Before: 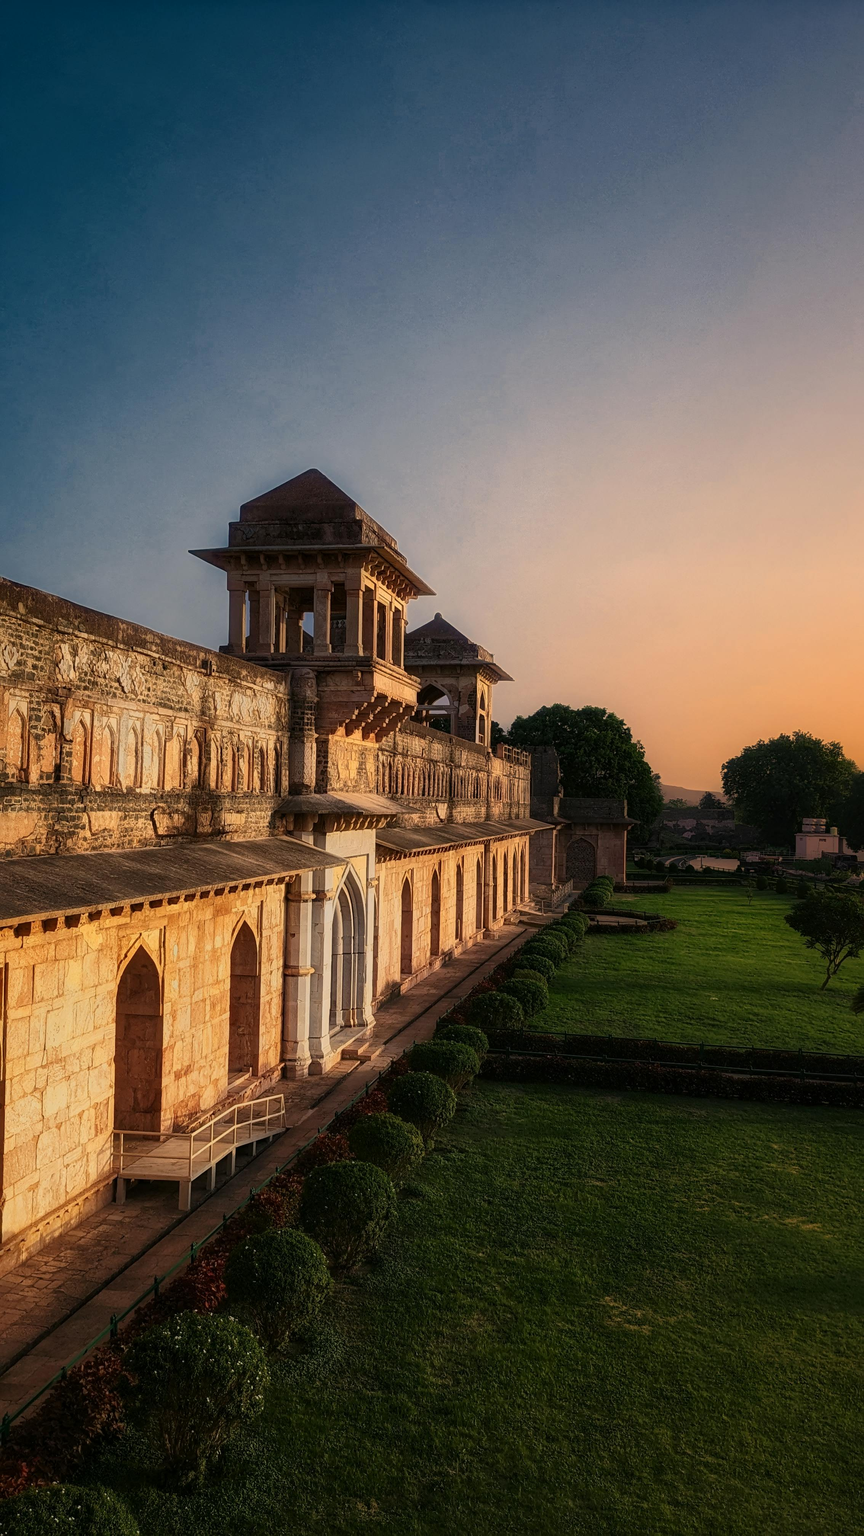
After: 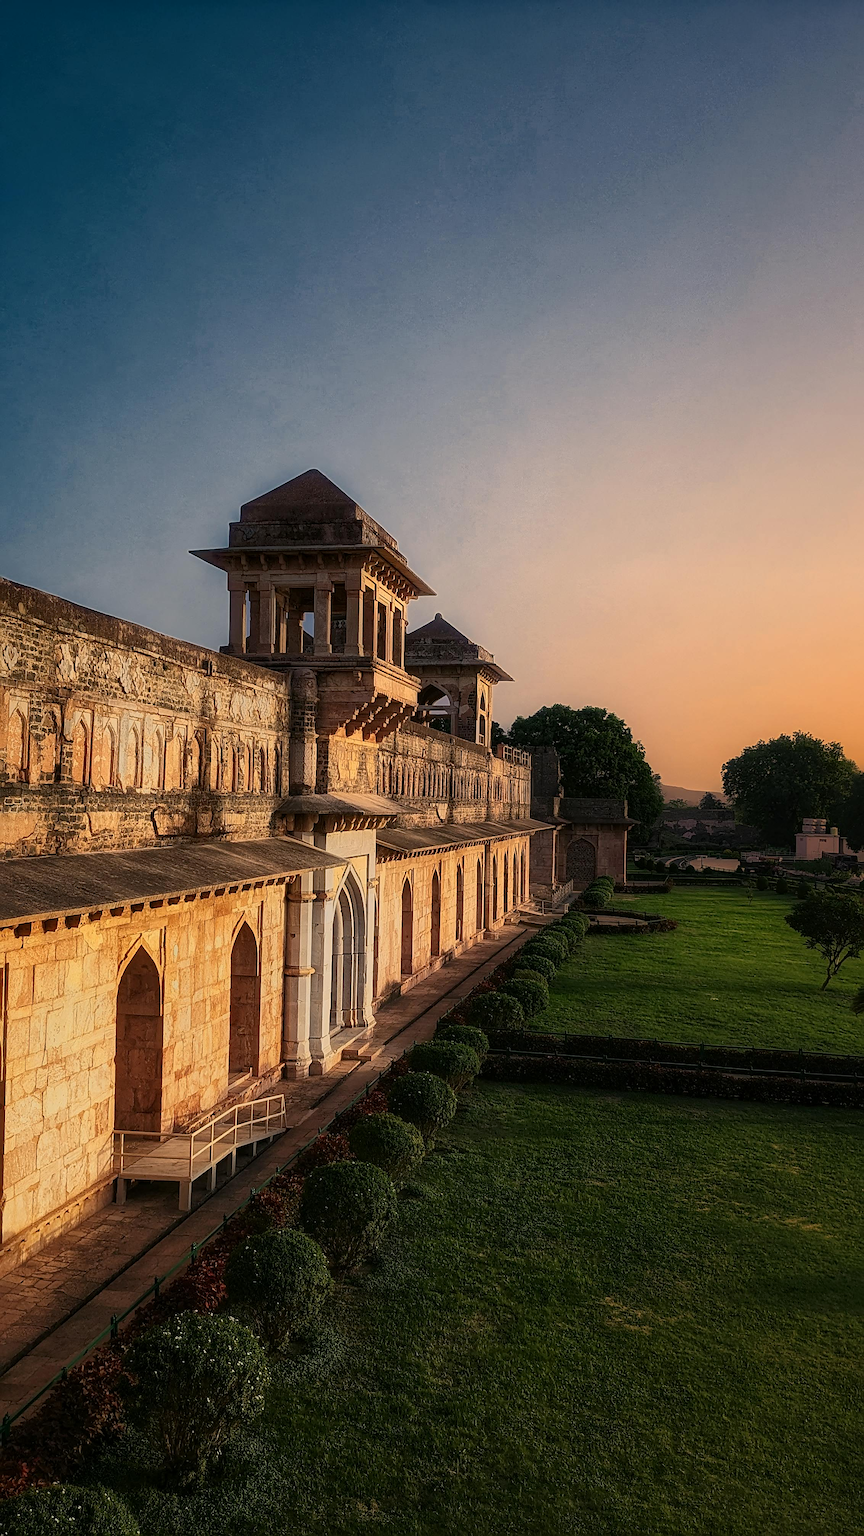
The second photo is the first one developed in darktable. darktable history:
sharpen: on, module defaults
local contrast: mode bilateral grid, contrast 9, coarseness 25, detail 110%, midtone range 0.2
